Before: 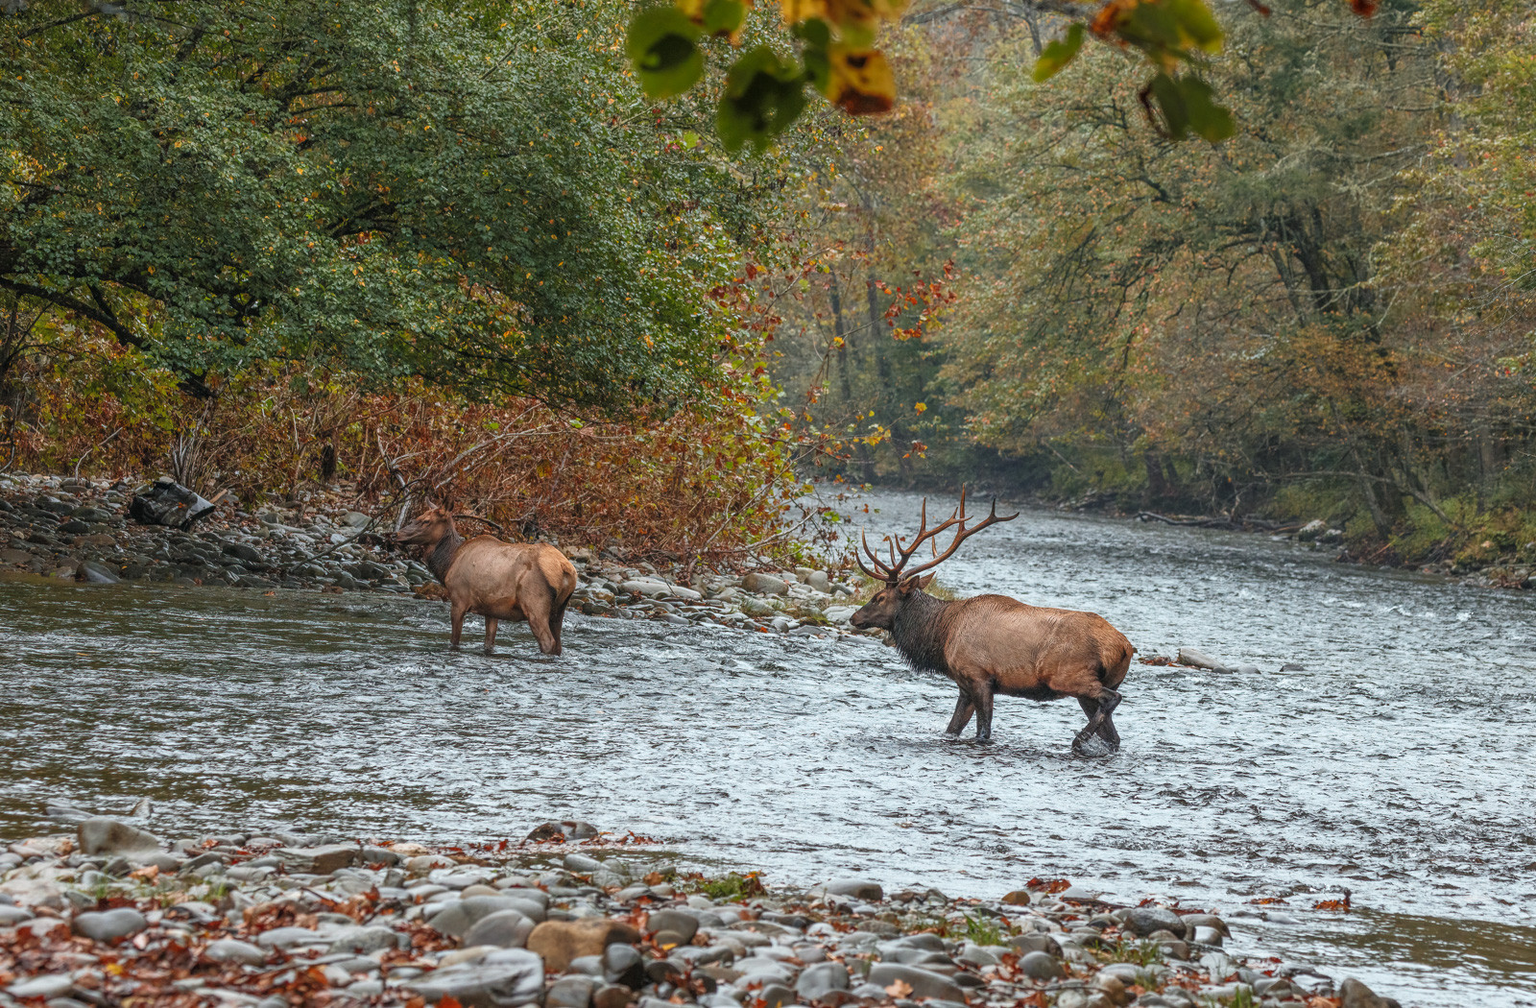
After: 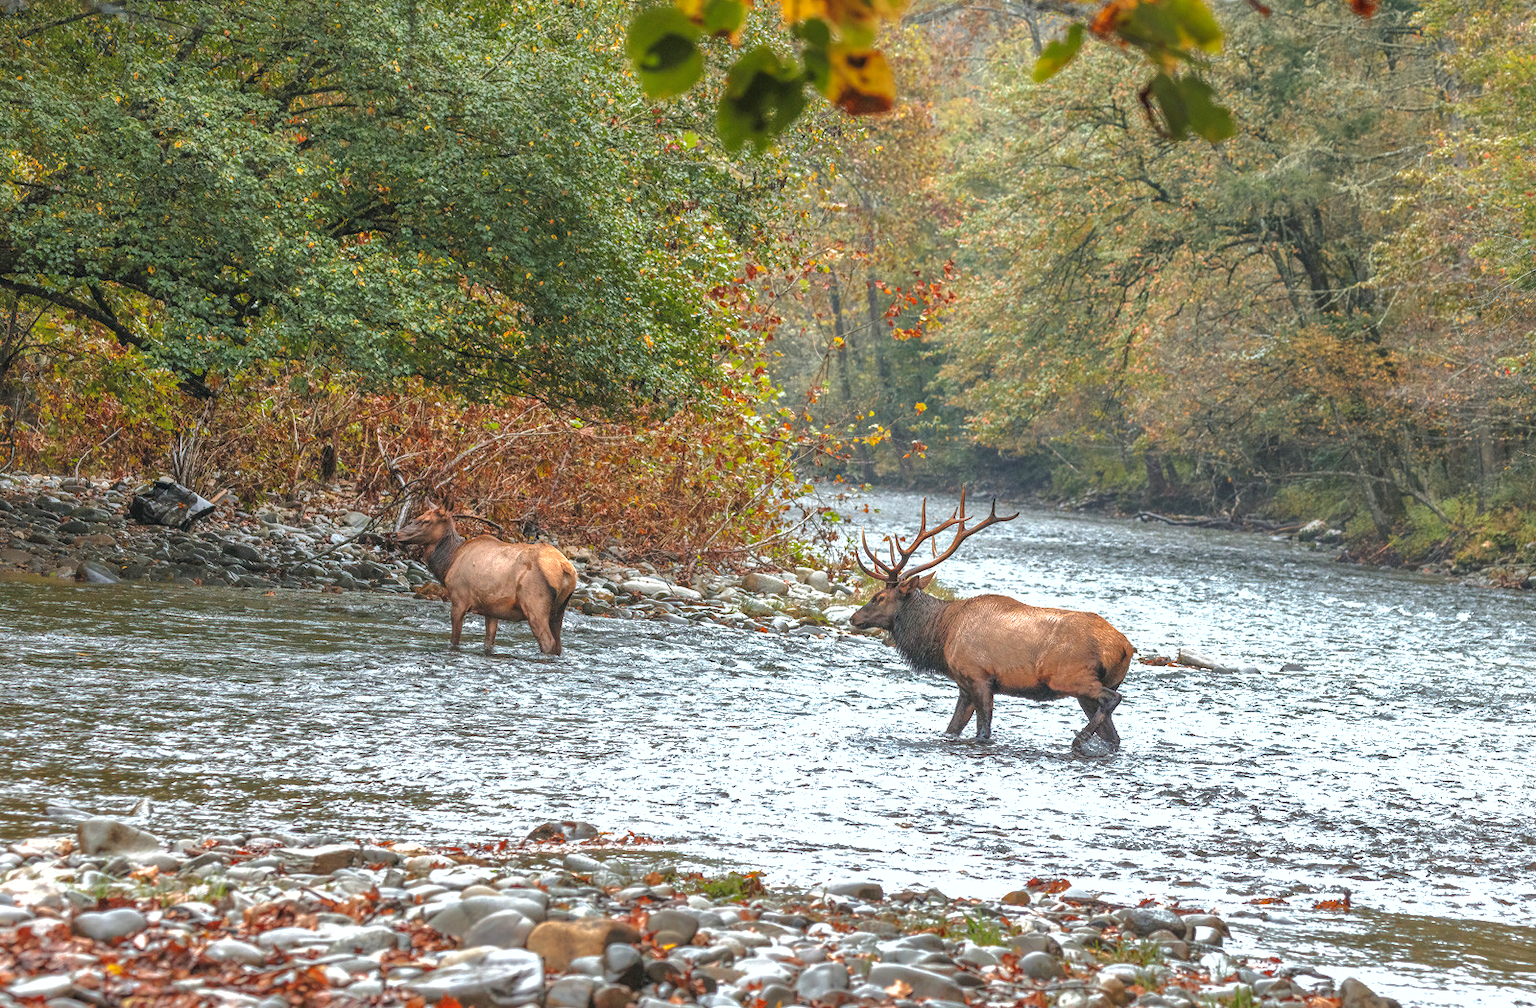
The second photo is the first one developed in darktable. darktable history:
shadows and highlights: shadows 40.13, highlights -59.73
exposure: black level correction 0, exposure 0.897 EV, compensate highlight preservation false
